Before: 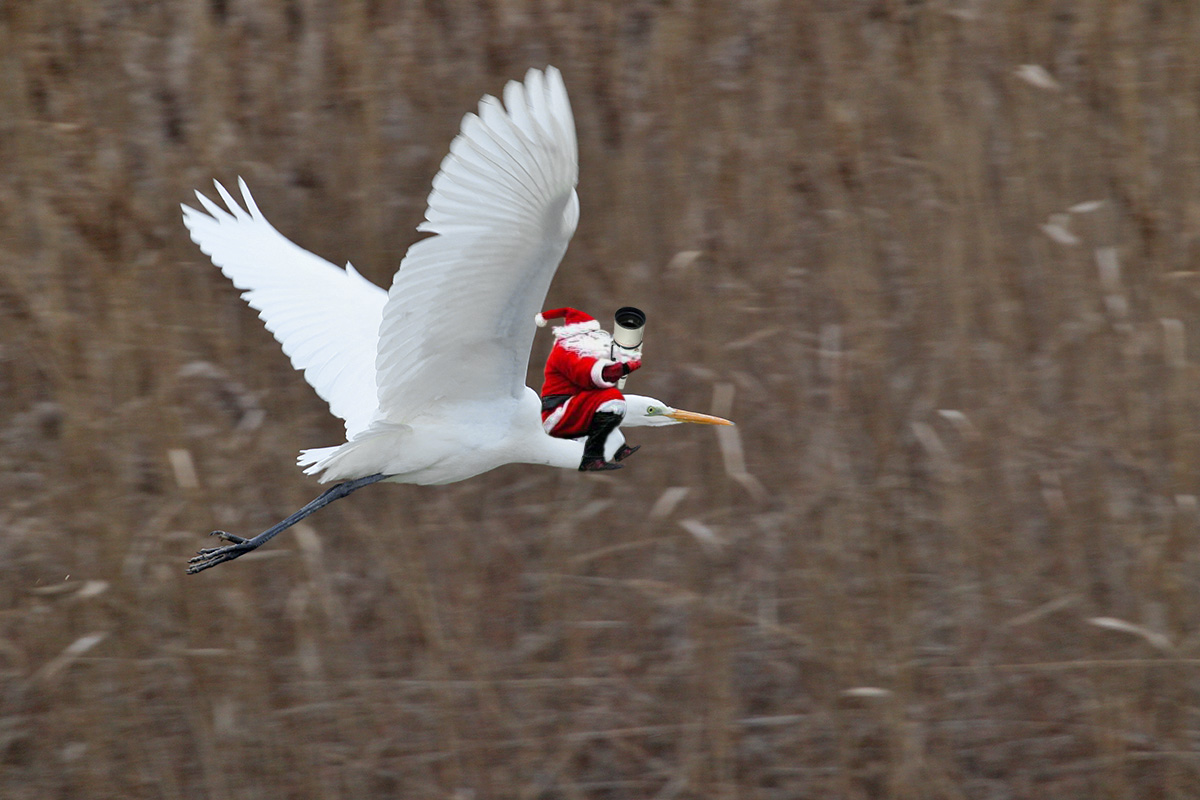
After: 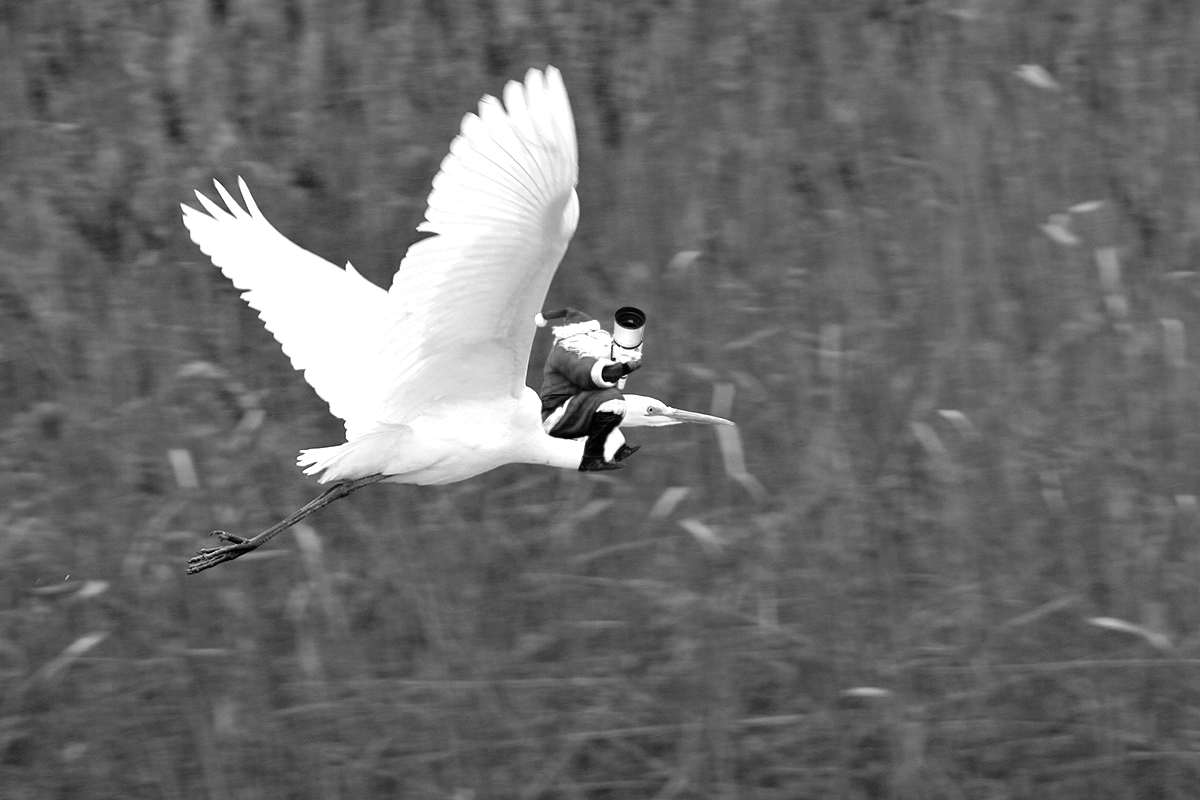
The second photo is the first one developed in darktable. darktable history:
tone equalizer: -8 EV -0.788 EV, -7 EV -0.671 EV, -6 EV -0.576 EV, -5 EV -0.423 EV, -3 EV 0.39 EV, -2 EV 0.6 EV, -1 EV 0.677 EV, +0 EV 0.725 EV, mask exposure compensation -0.513 EV
color calibration: output gray [0.31, 0.36, 0.33, 0], x 0.383, y 0.372, temperature 3901.88 K
